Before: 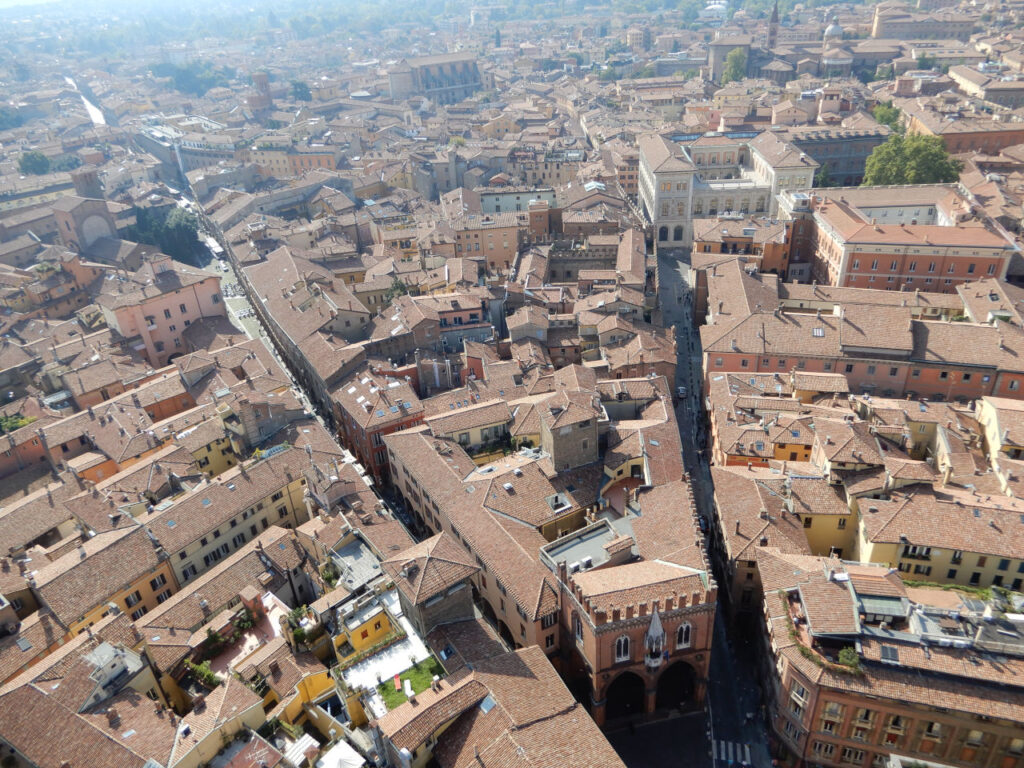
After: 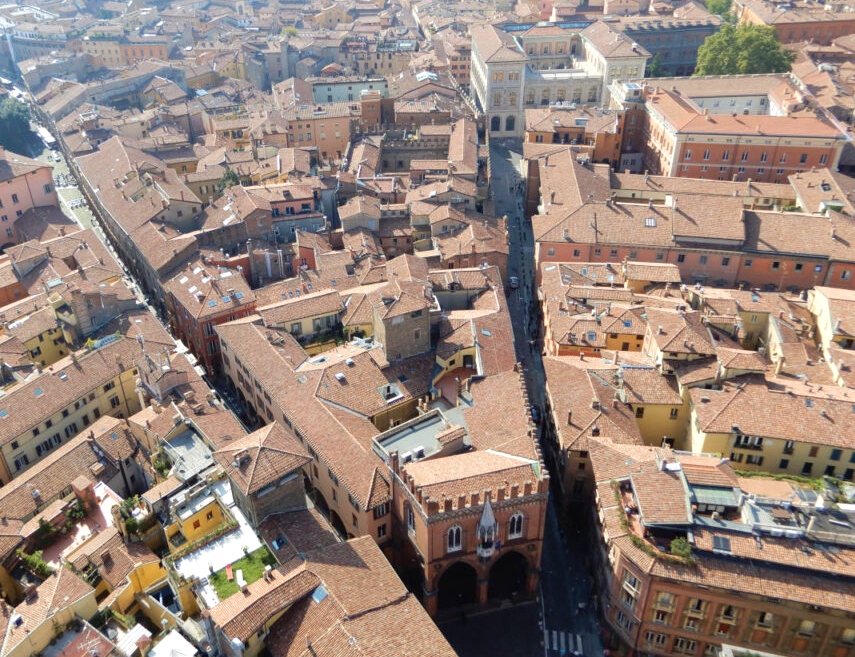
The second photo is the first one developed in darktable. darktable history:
exposure: exposure 0.21 EV, compensate highlight preservation false
crop: left 16.436%, top 14.445%
velvia: on, module defaults
